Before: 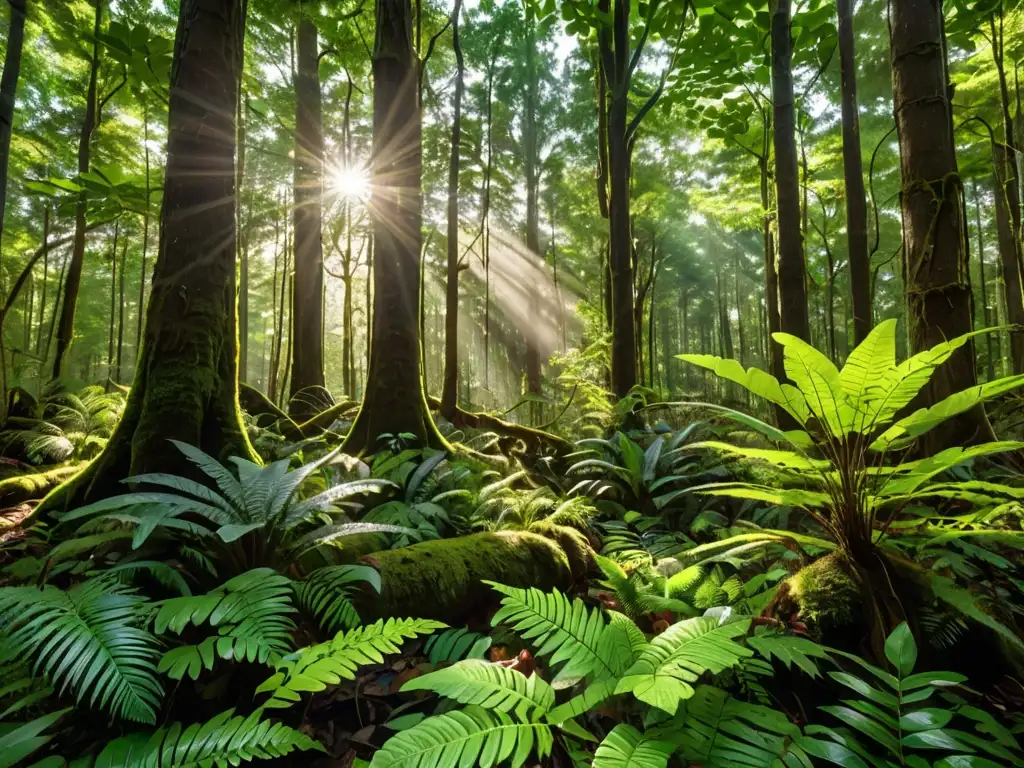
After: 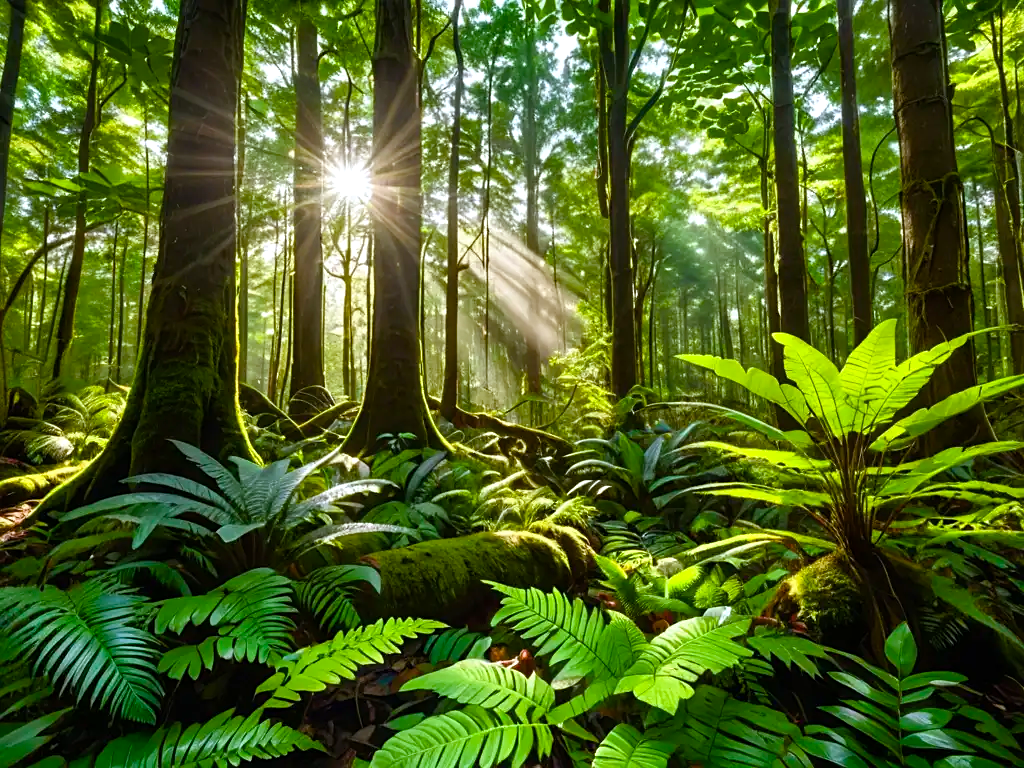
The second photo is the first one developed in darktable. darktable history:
sharpen: amount 0.215
color balance rgb: highlights gain › luminance 17.154%, highlights gain › chroma 2.896%, highlights gain › hue 260.5°, linear chroma grading › shadows 31.81%, linear chroma grading › global chroma -2.248%, linear chroma grading › mid-tones 4.299%, perceptual saturation grading › global saturation 19.771%, global vibrance 2.033%
